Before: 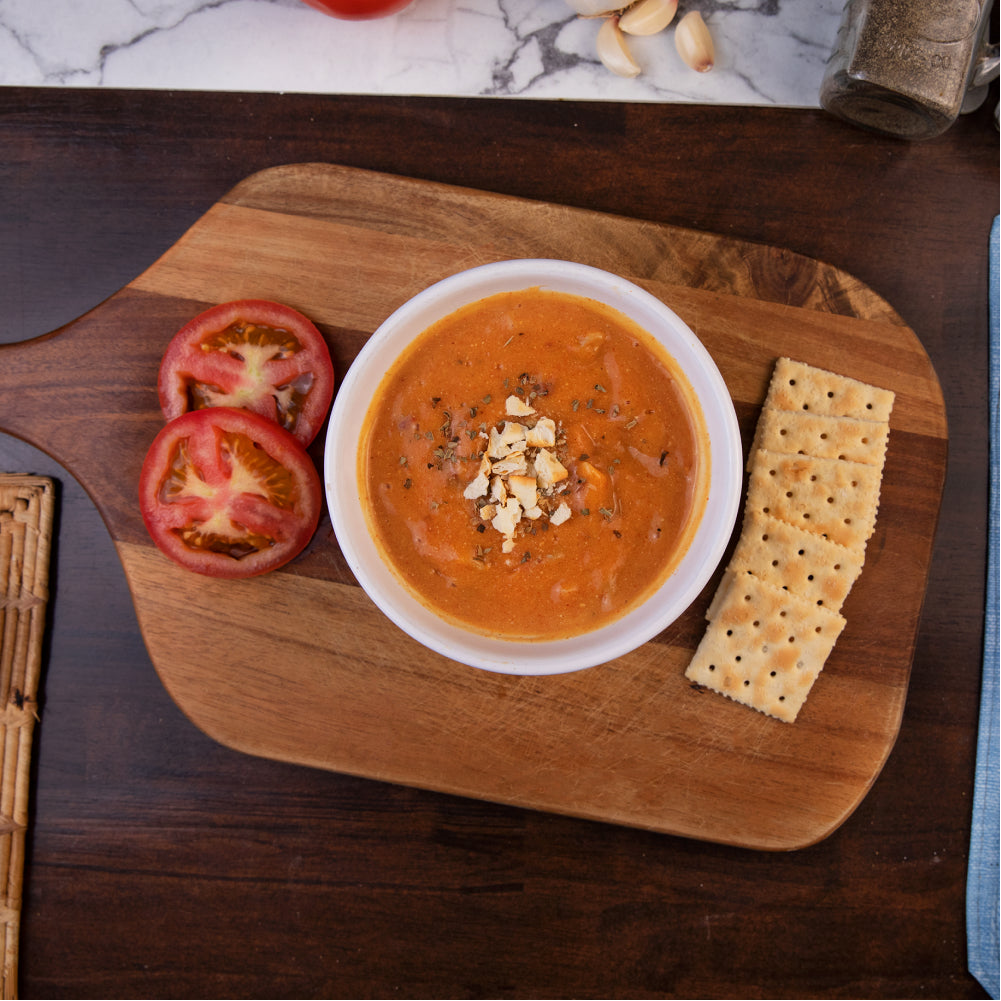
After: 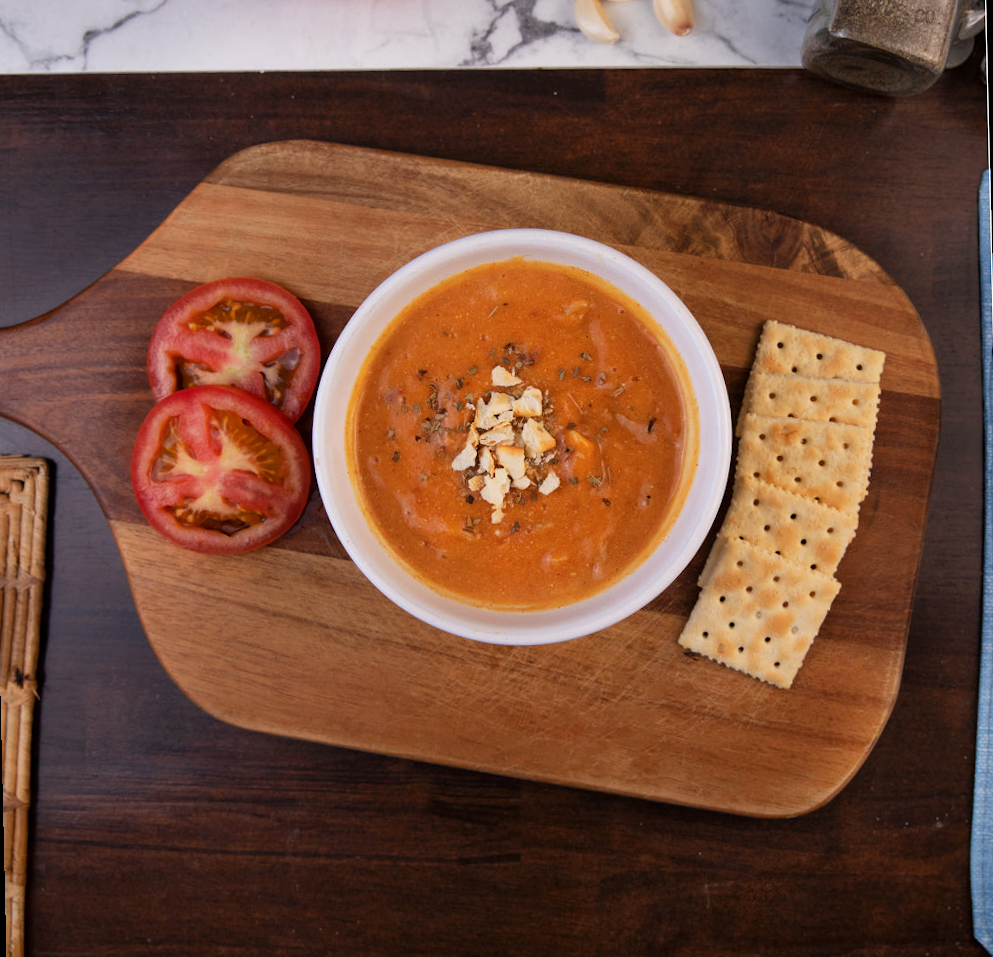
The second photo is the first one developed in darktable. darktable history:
rotate and perspective: rotation -1.32°, lens shift (horizontal) -0.031, crop left 0.015, crop right 0.985, crop top 0.047, crop bottom 0.982
tone equalizer: -7 EV 0.13 EV, smoothing diameter 25%, edges refinement/feathering 10, preserve details guided filter
